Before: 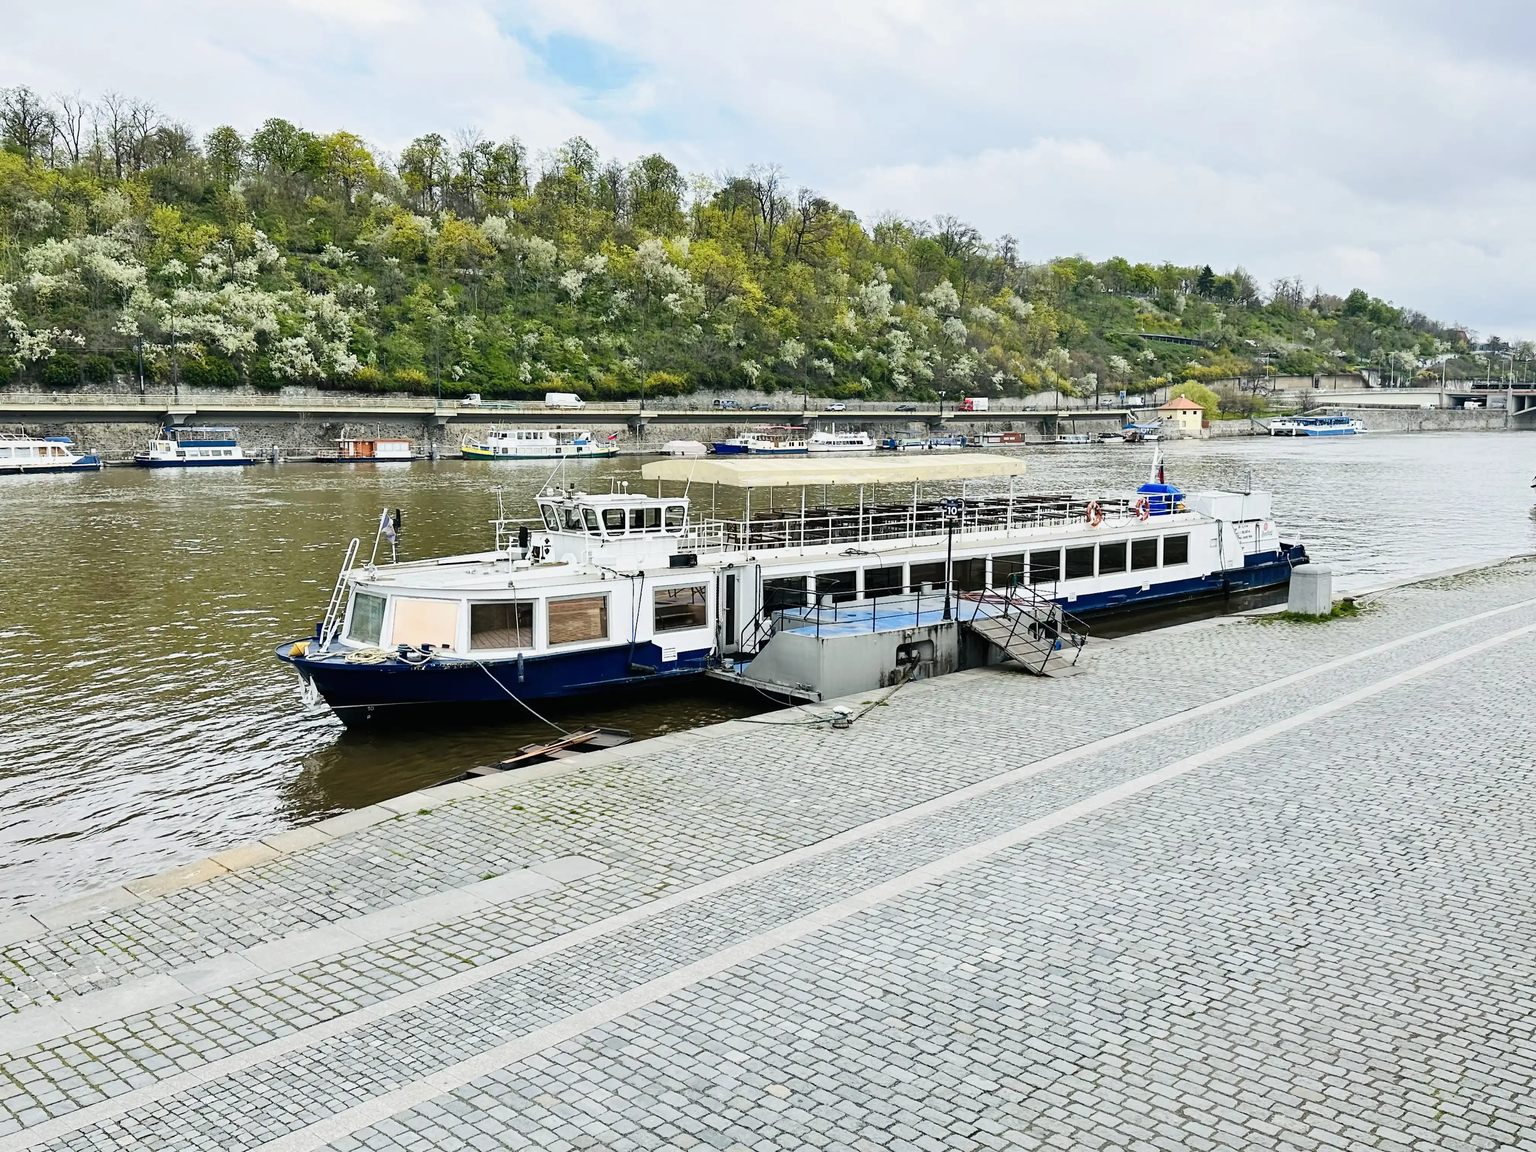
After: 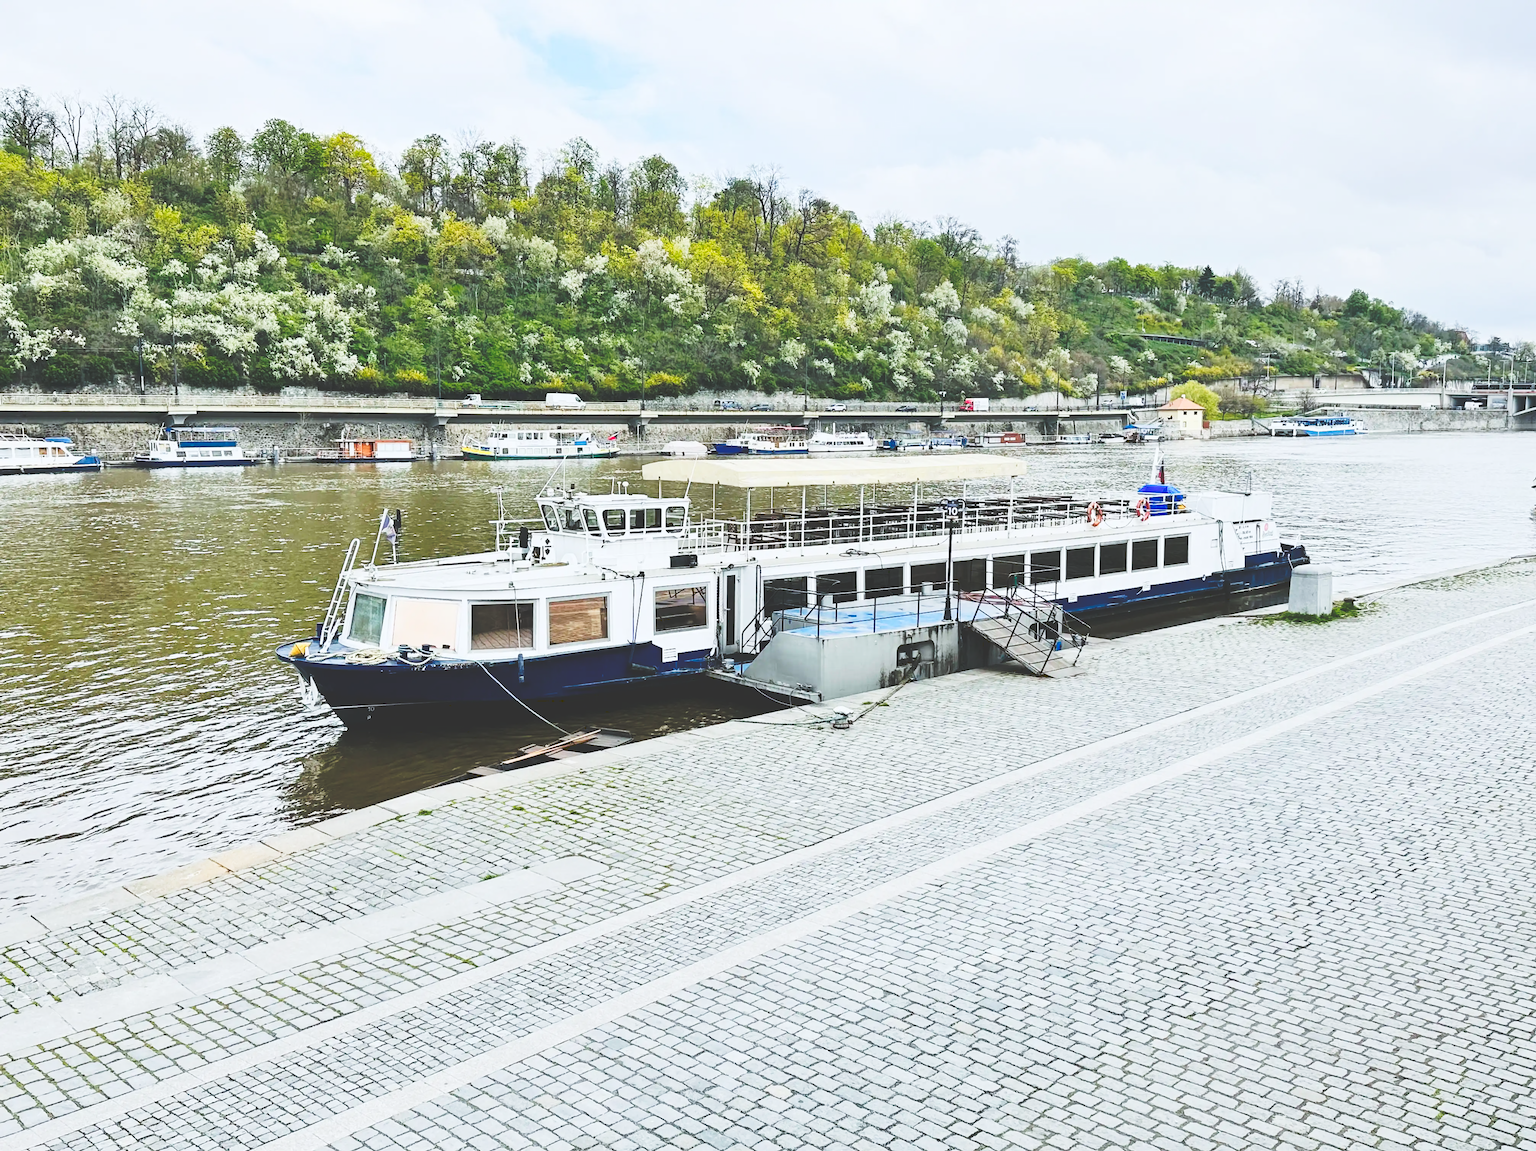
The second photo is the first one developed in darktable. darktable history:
exposure: compensate highlight preservation false
white balance: red 0.98, blue 1.034
tone curve: curves: ch0 [(0, 0) (0.003, 0.203) (0.011, 0.203) (0.025, 0.21) (0.044, 0.22) (0.069, 0.231) (0.1, 0.243) (0.136, 0.255) (0.177, 0.277) (0.224, 0.305) (0.277, 0.346) (0.335, 0.412) (0.399, 0.492) (0.468, 0.571) (0.543, 0.658) (0.623, 0.75) (0.709, 0.837) (0.801, 0.905) (0.898, 0.955) (1, 1)], preserve colors none
